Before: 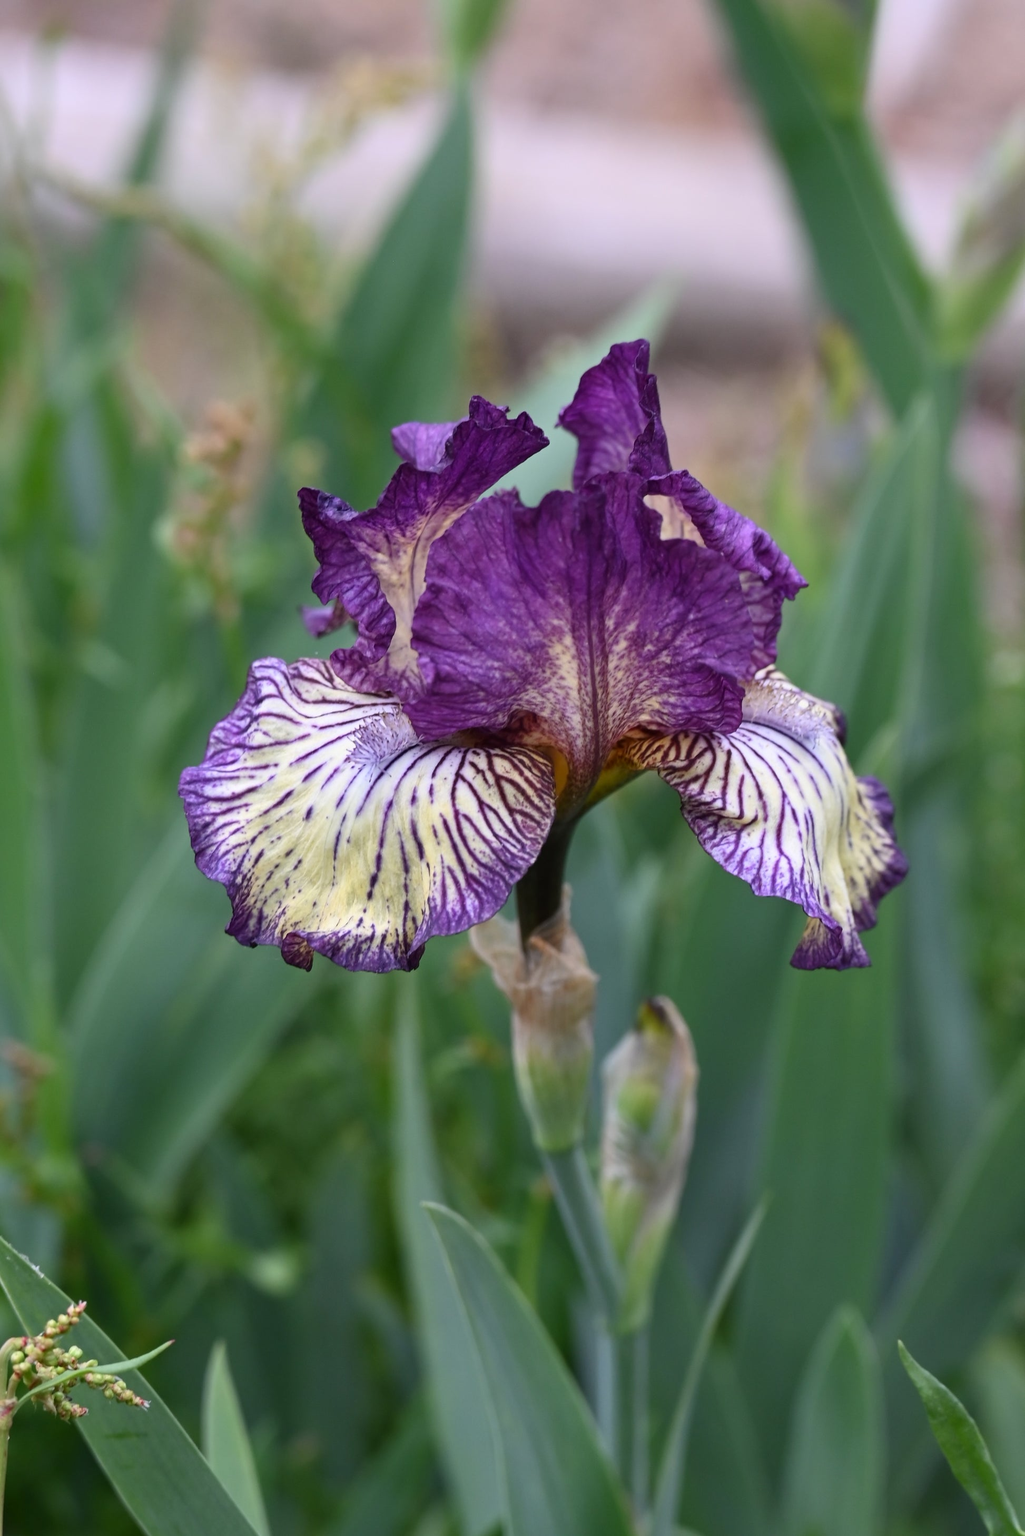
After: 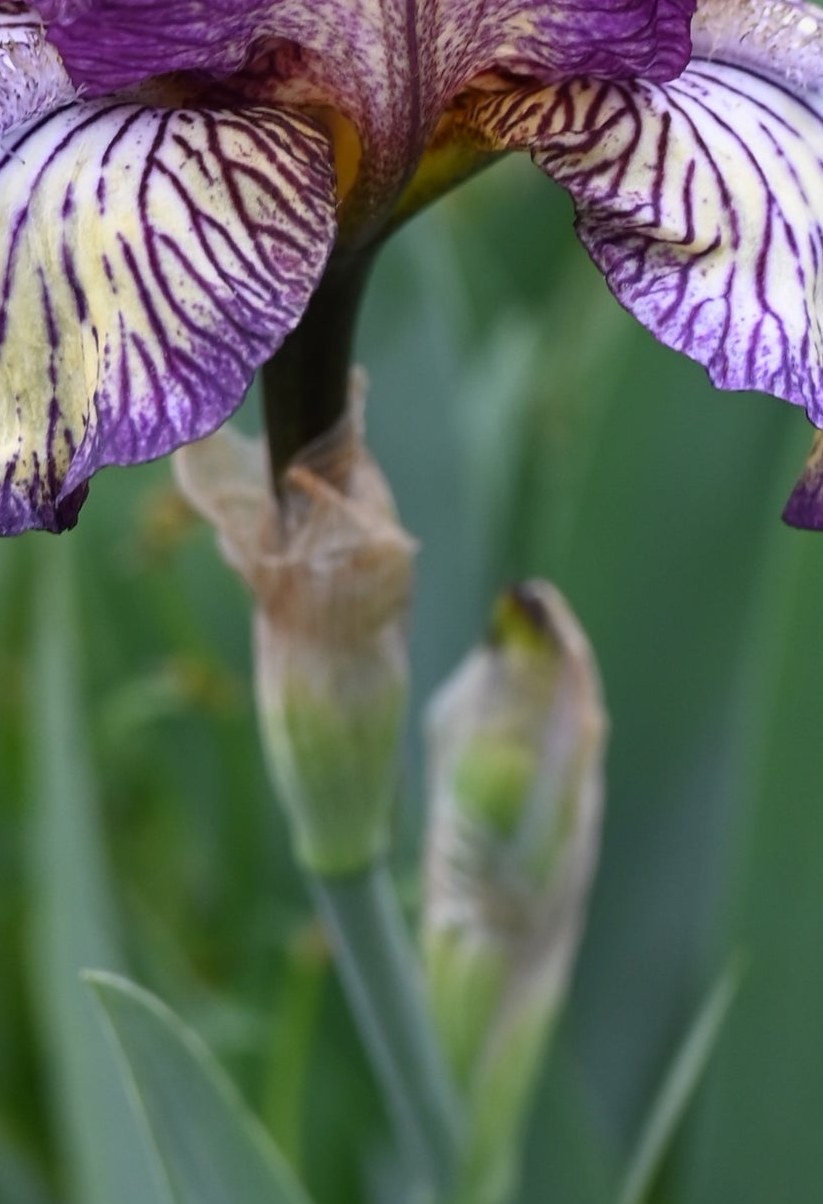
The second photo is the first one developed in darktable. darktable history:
crop: left 36.944%, top 44.989%, right 20.731%, bottom 13.71%
